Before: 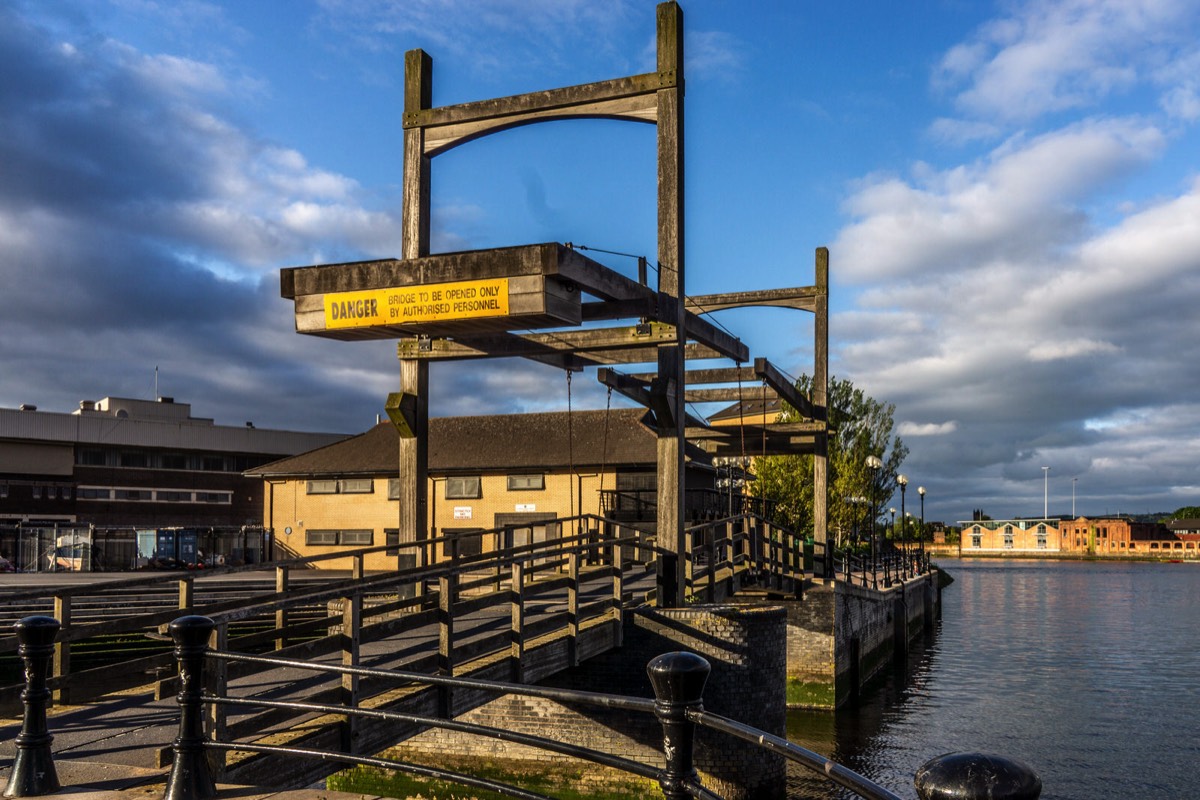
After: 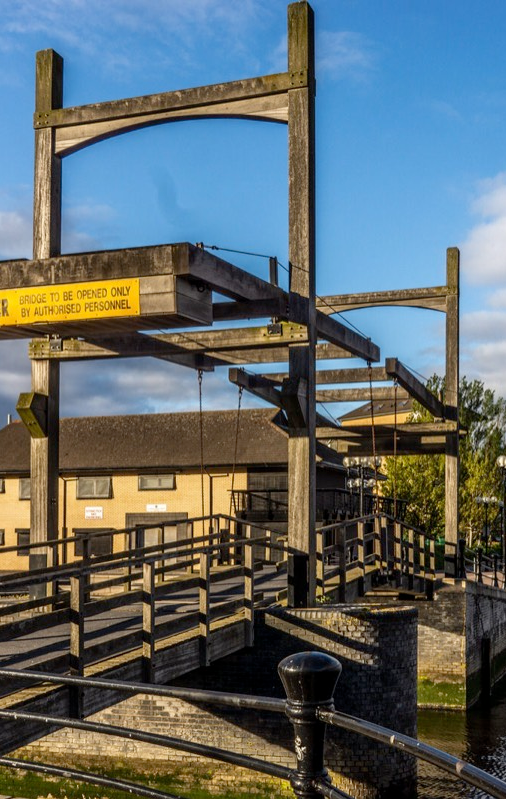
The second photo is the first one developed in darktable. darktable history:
crop: left 30.829%, right 26.938%
